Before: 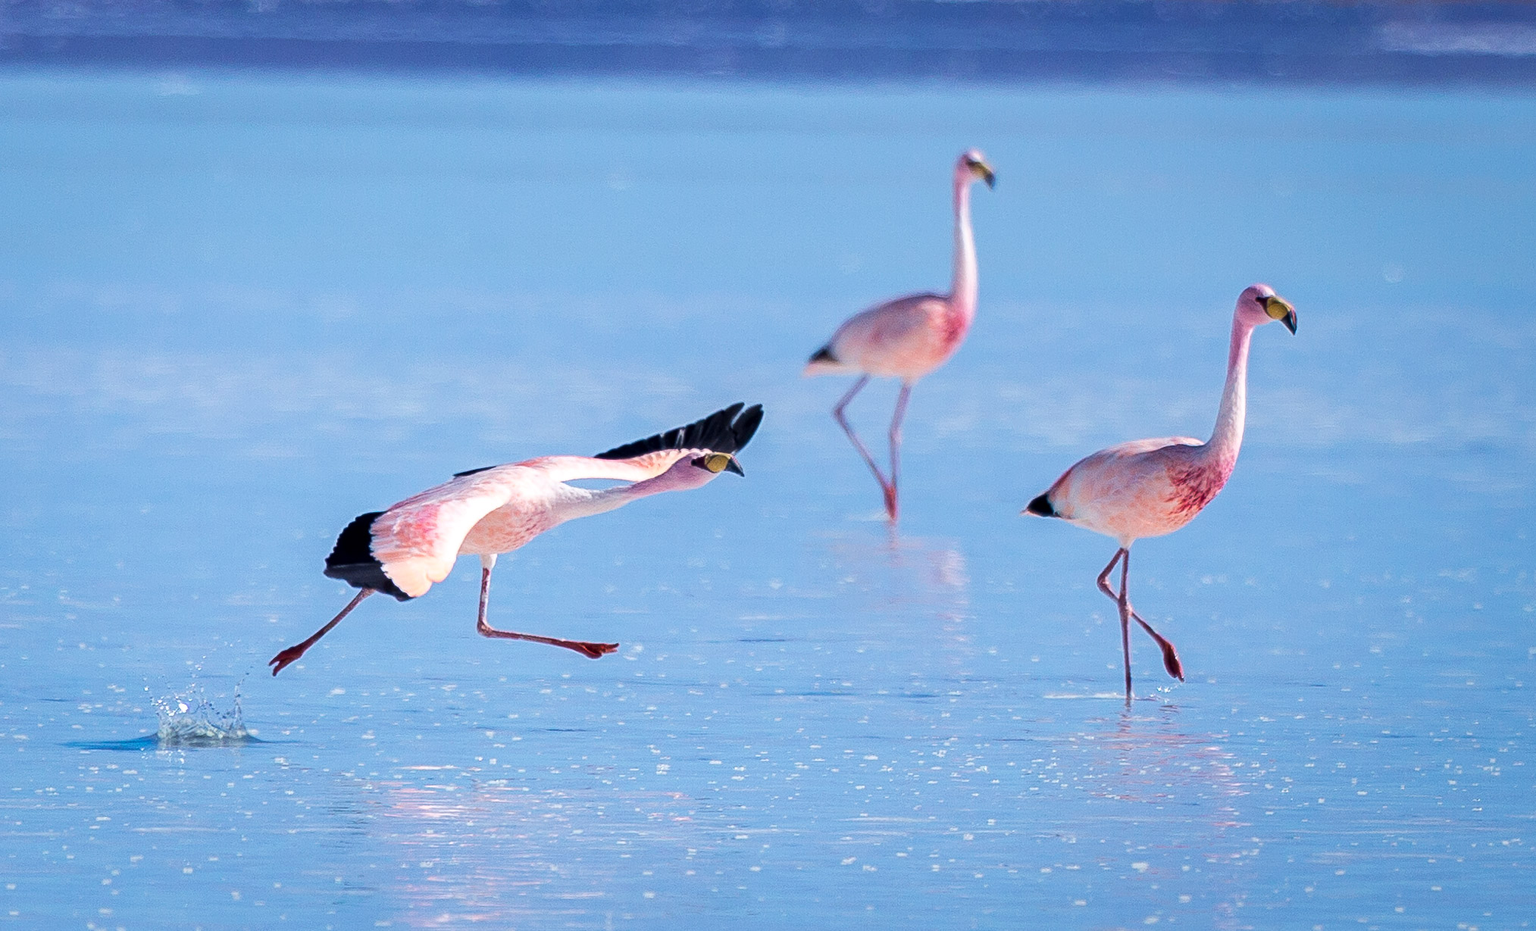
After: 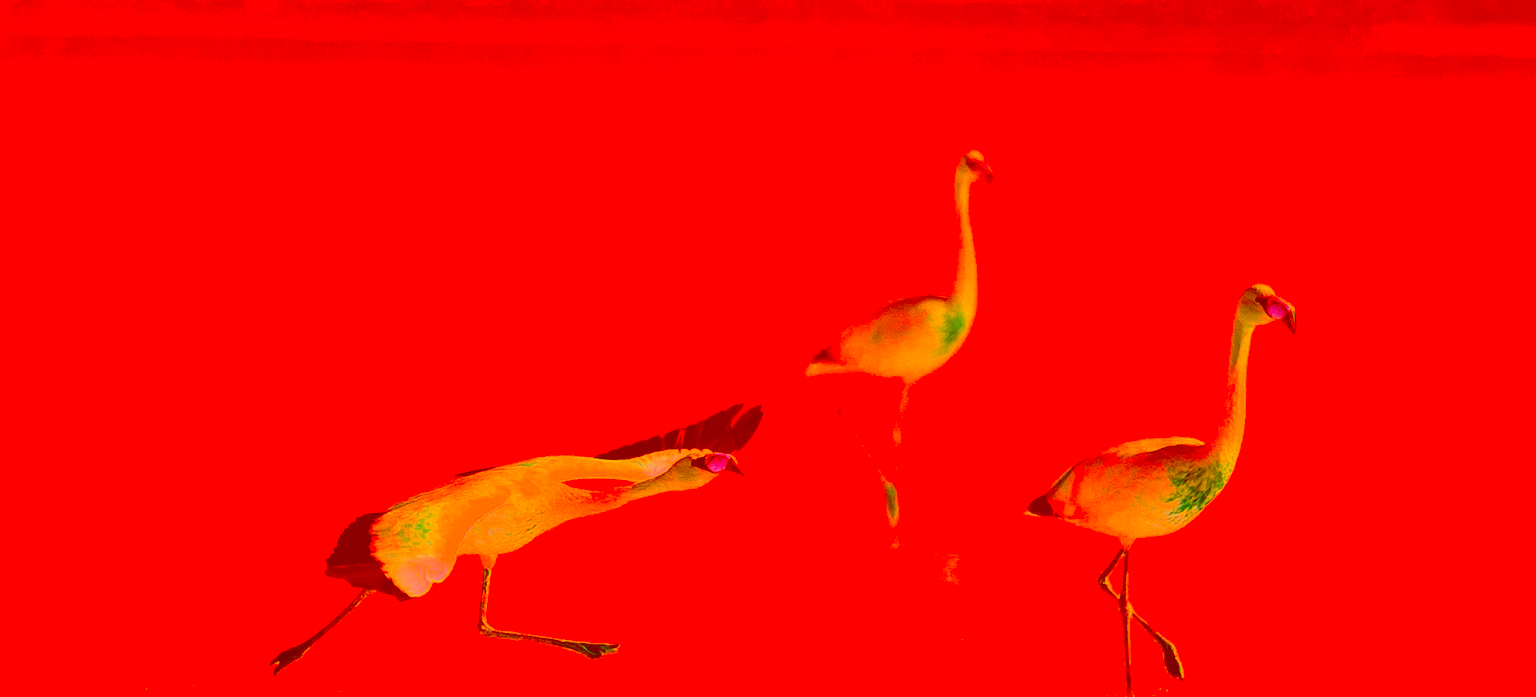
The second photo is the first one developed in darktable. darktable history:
crop: bottom 24.993%
color correction: highlights a* -39, highlights b* -39.8, shadows a* -39.34, shadows b* -39.26, saturation -2.95
levels: mode automatic, levels [0.072, 0.414, 0.976]
exposure: black level correction -0.013, exposure -0.185 EV, compensate highlight preservation false
